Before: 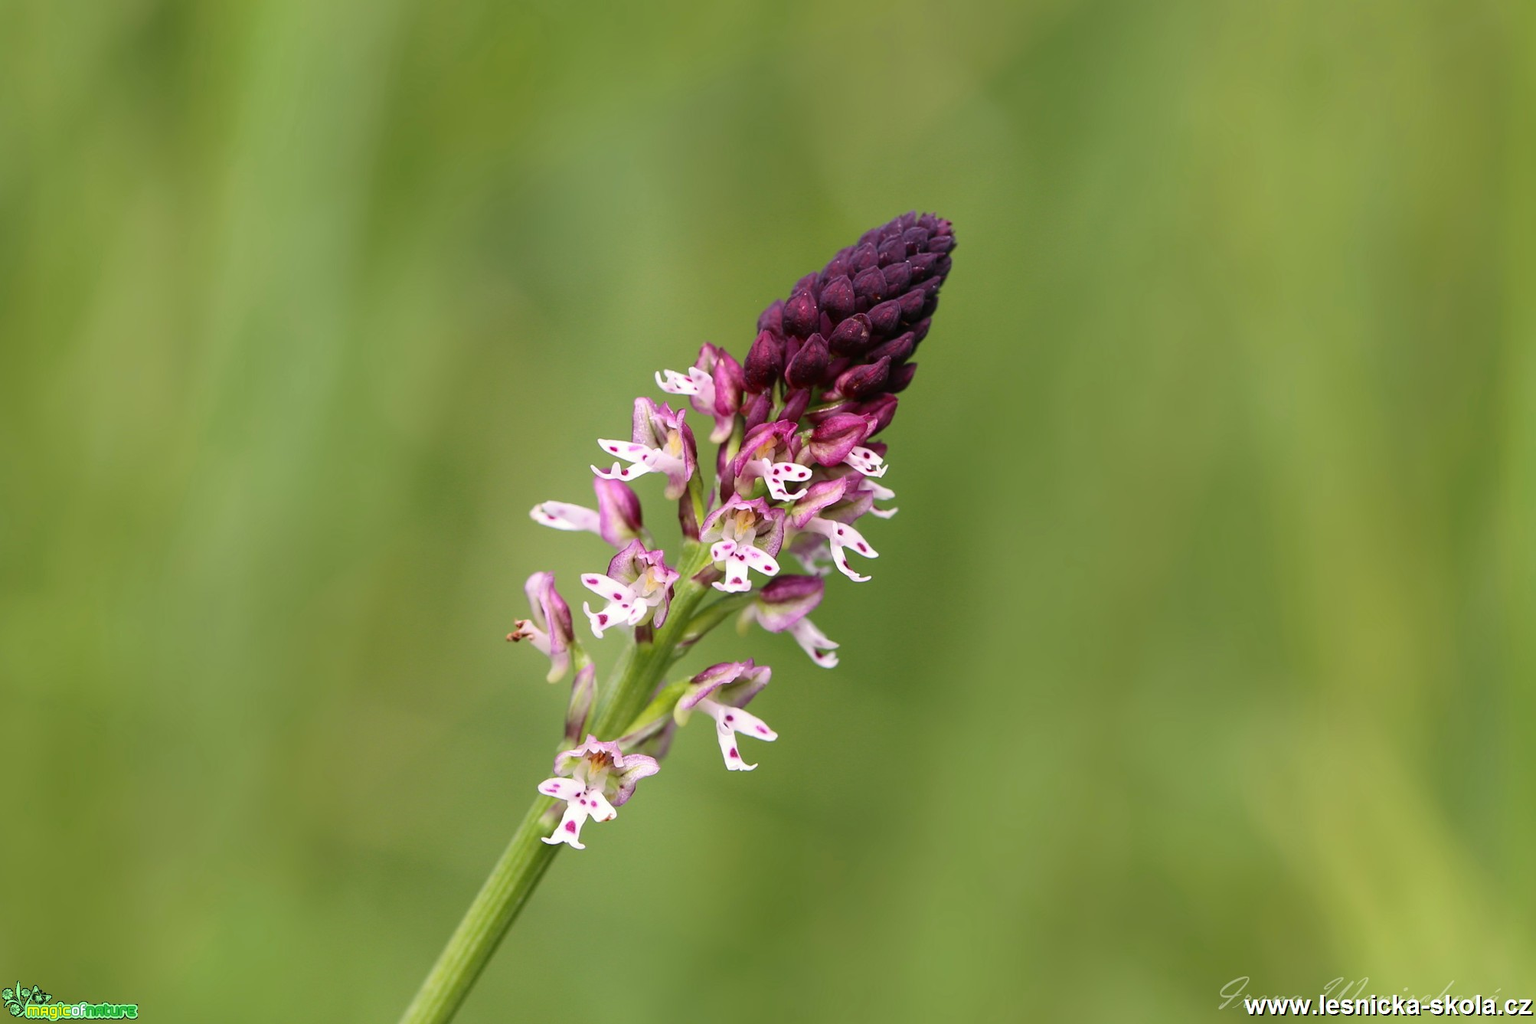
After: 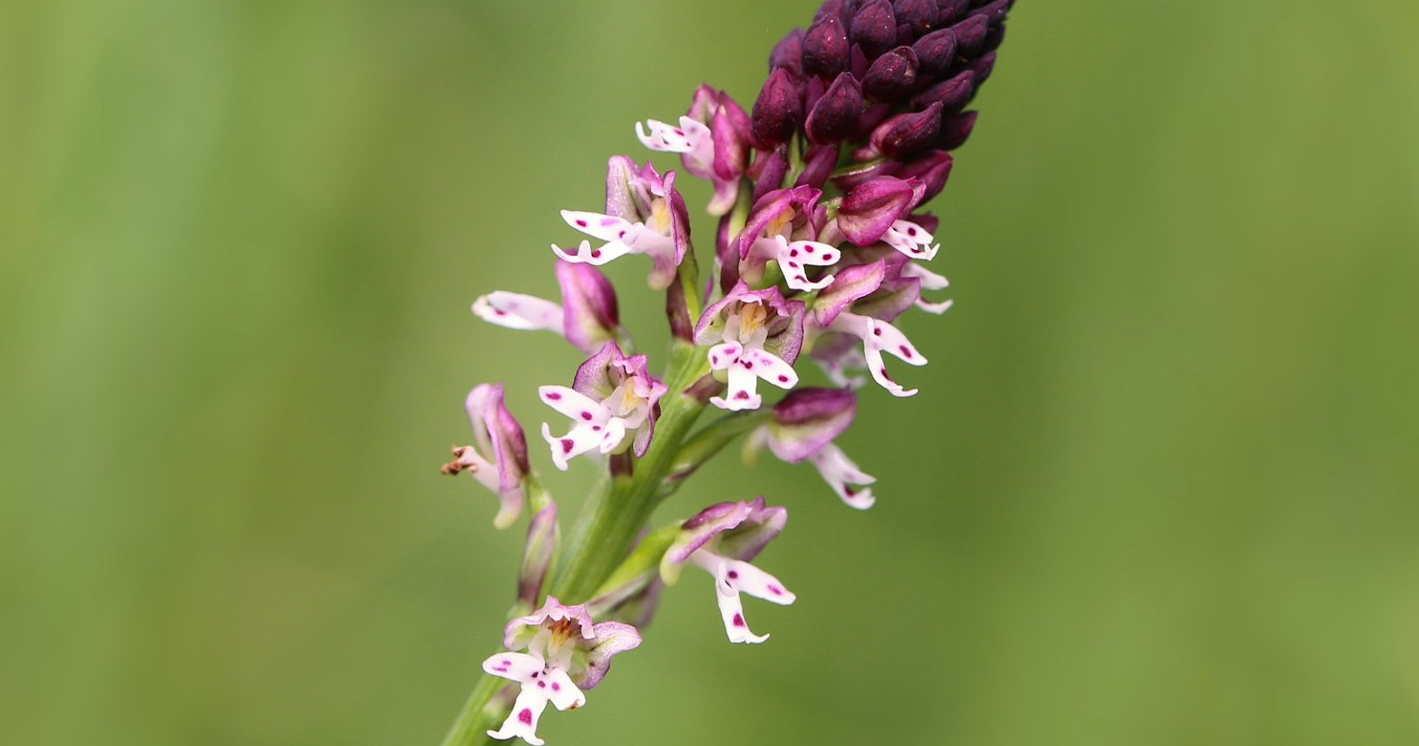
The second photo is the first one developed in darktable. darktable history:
crop: left 11.004%, top 27.191%, right 18.243%, bottom 16.944%
